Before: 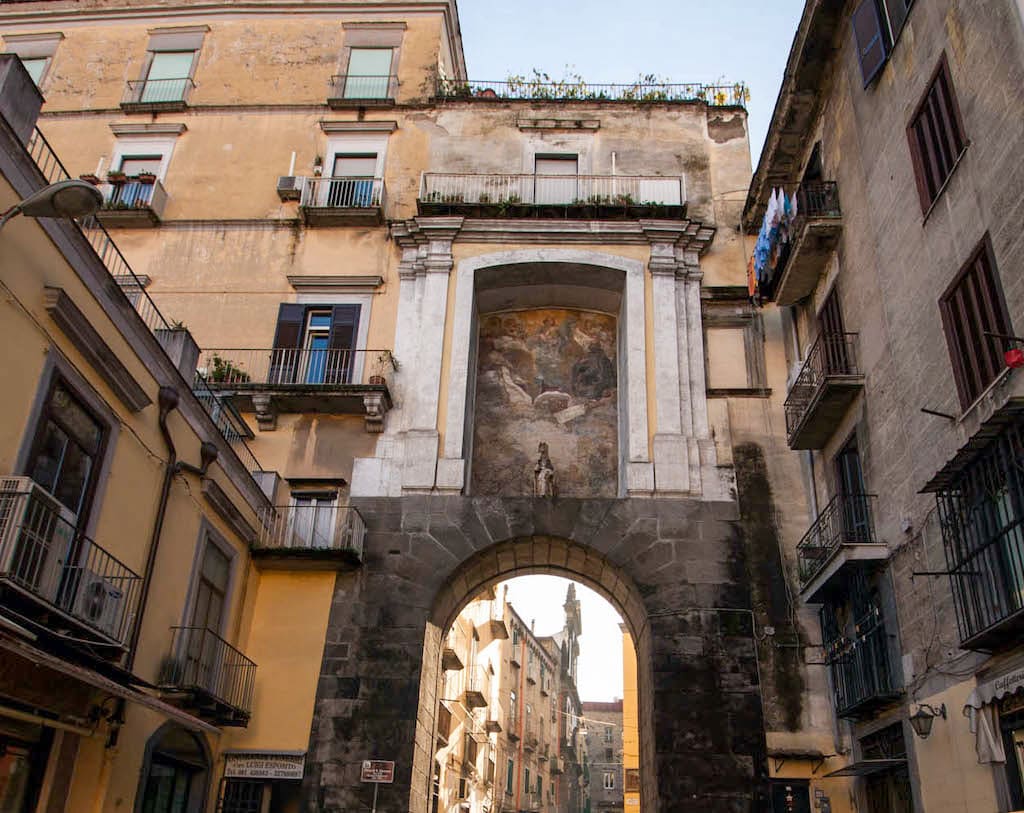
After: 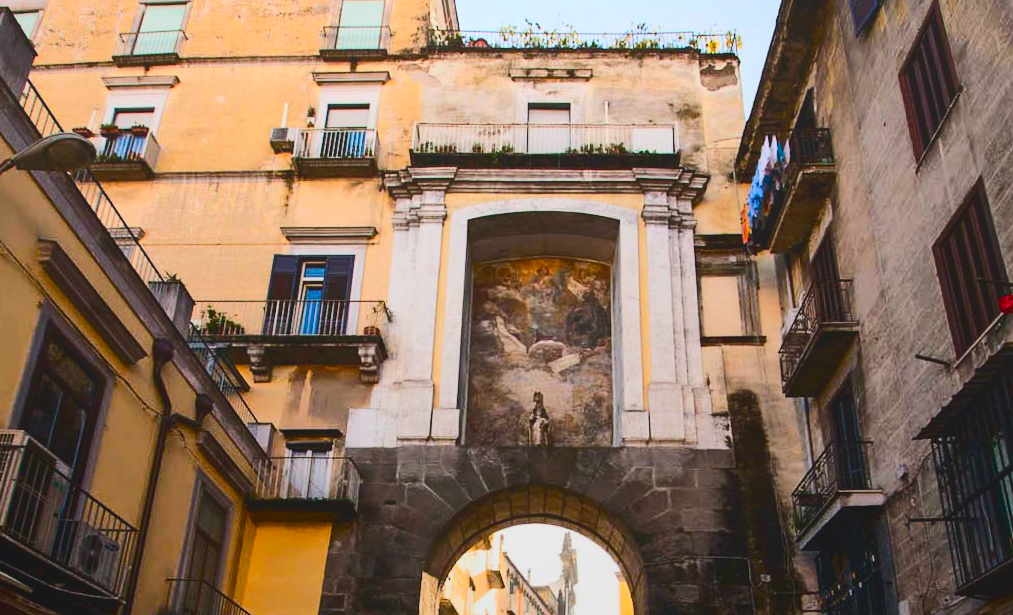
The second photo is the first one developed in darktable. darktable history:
color balance rgb: perceptual saturation grading › global saturation 25%, perceptual brilliance grading › mid-tones 10%, perceptual brilliance grading › shadows 15%, global vibrance 20%
contrast brightness saturation: contrast 0.28
local contrast: detail 70%
crop: top 5.667%, bottom 17.637%
rotate and perspective: rotation -0.45°, automatic cropping original format, crop left 0.008, crop right 0.992, crop top 0.012, crop bottom 0.988
tone equalizer: -8 EV -0.417 EV, -7 EV -0.389 EV, -6 EV -0.333 EV, -5 EV -0.222 EV, -3 EV 0.222 EV, -2 EV 0.333 EV, -1 EV 0.389 EV, +0 EV 0.417 EV, edges refinement/feathering 500, mask exposure compensation -1.57 EV, preserve details no
